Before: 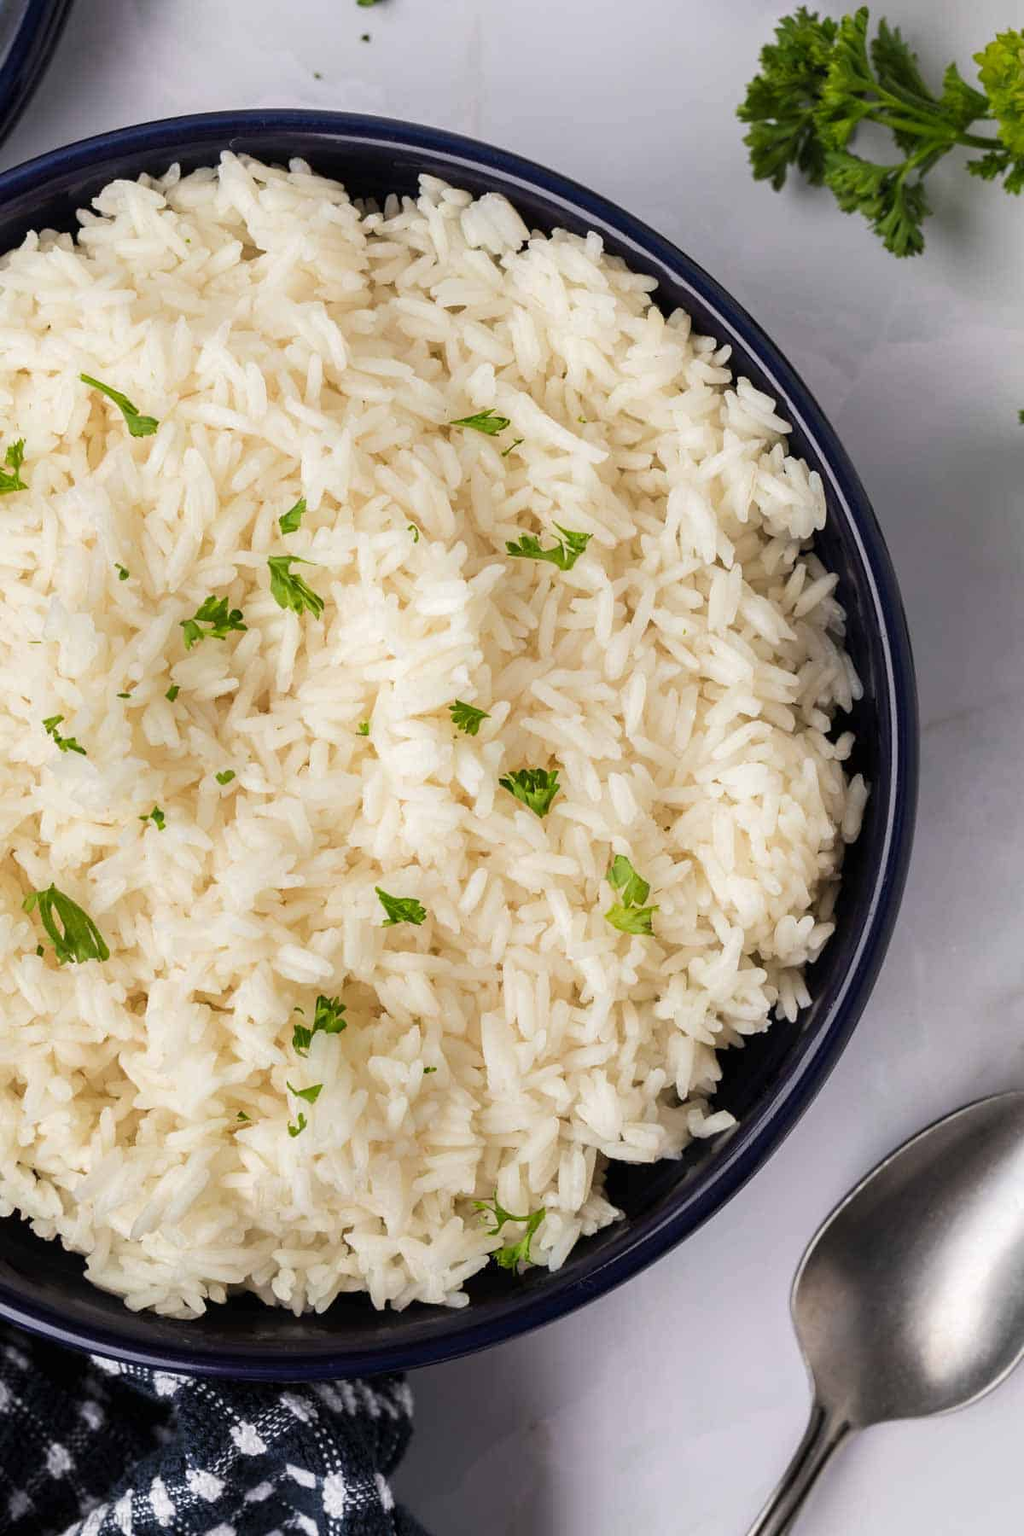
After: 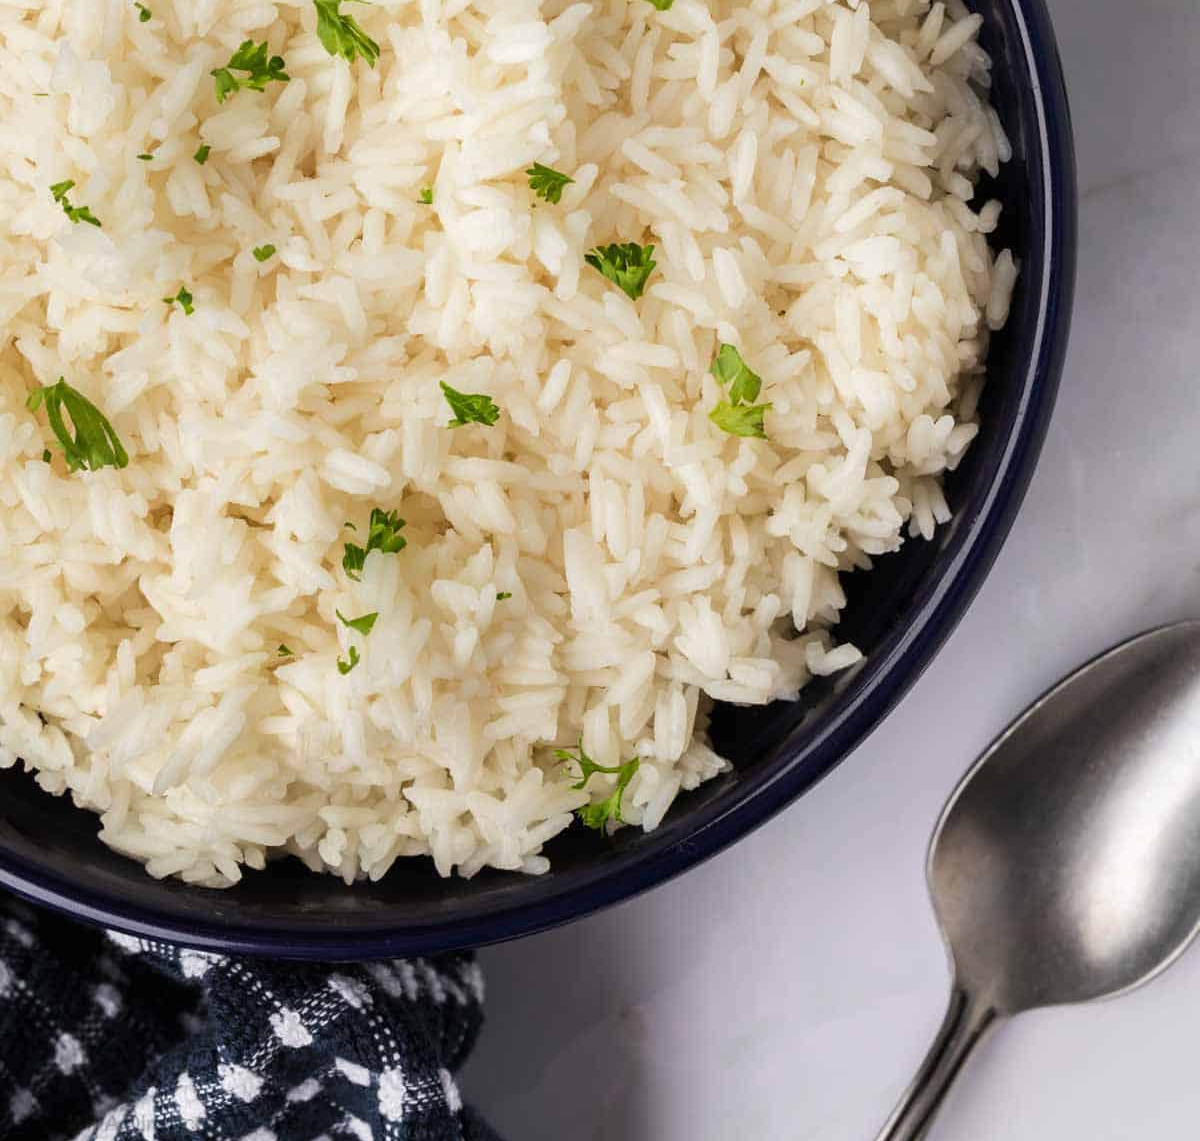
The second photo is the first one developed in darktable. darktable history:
crop and rotate: top 36.585%
